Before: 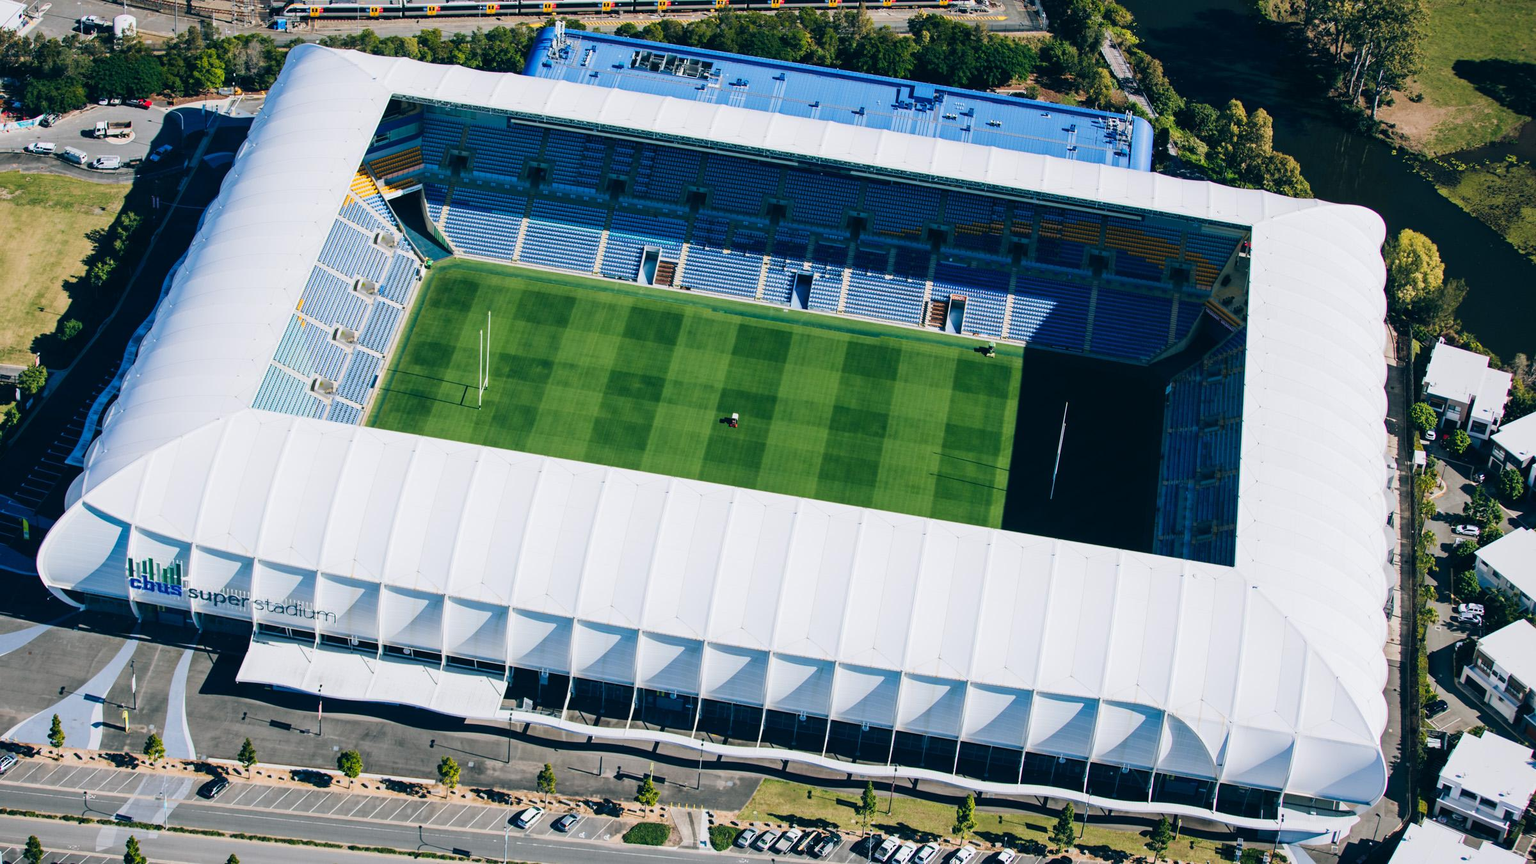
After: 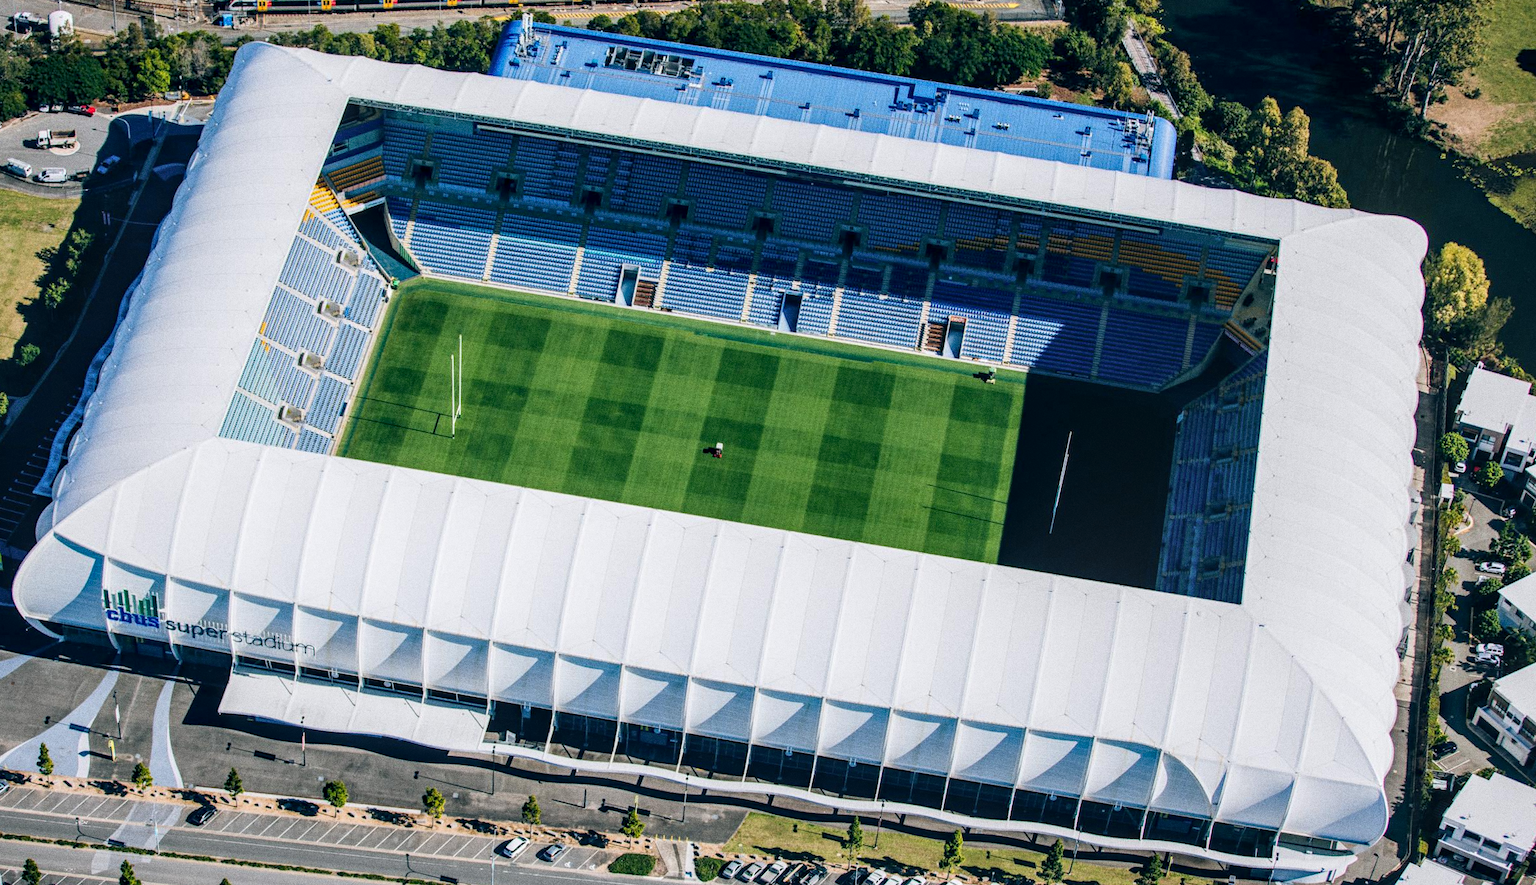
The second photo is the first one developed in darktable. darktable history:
local contrast: detail 130%
rotate and perspective: rotation 0.074°, lens shift (vertical) 0.096, lens shift (horizontal) -0.041, crop left 0.043, crop right 0.952, crop top 0.024, crop bottom 0.979
exposure: black level correction 0.001, compensate highlight preservation false
grain: coarseness 0.09 ISO, strength 40%
